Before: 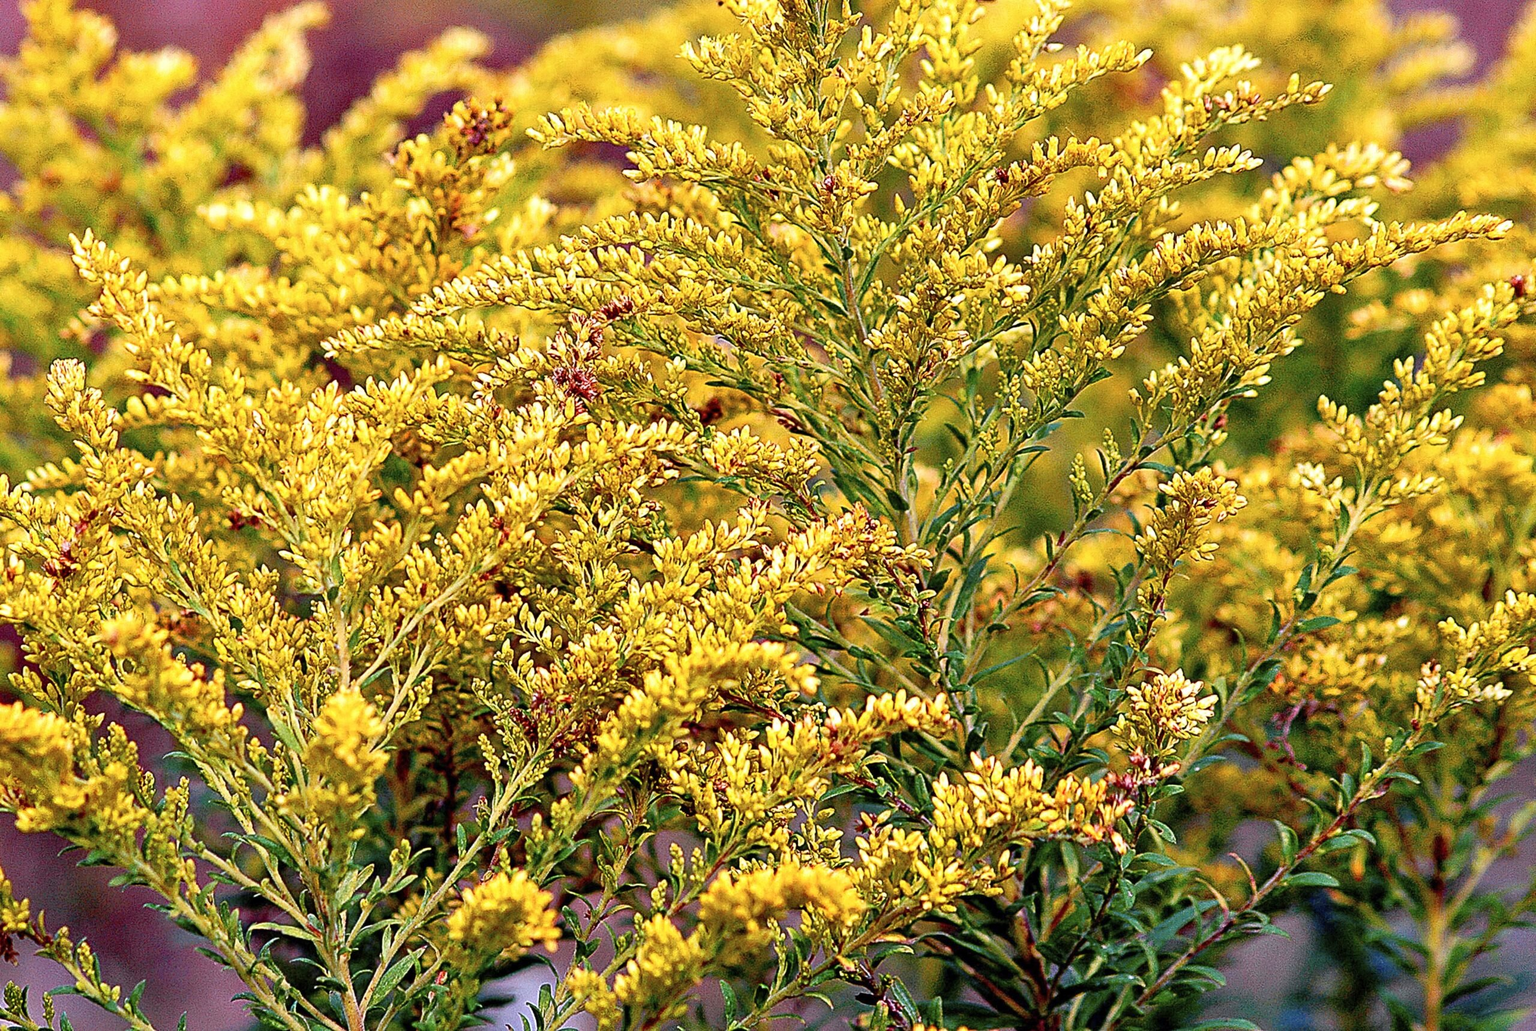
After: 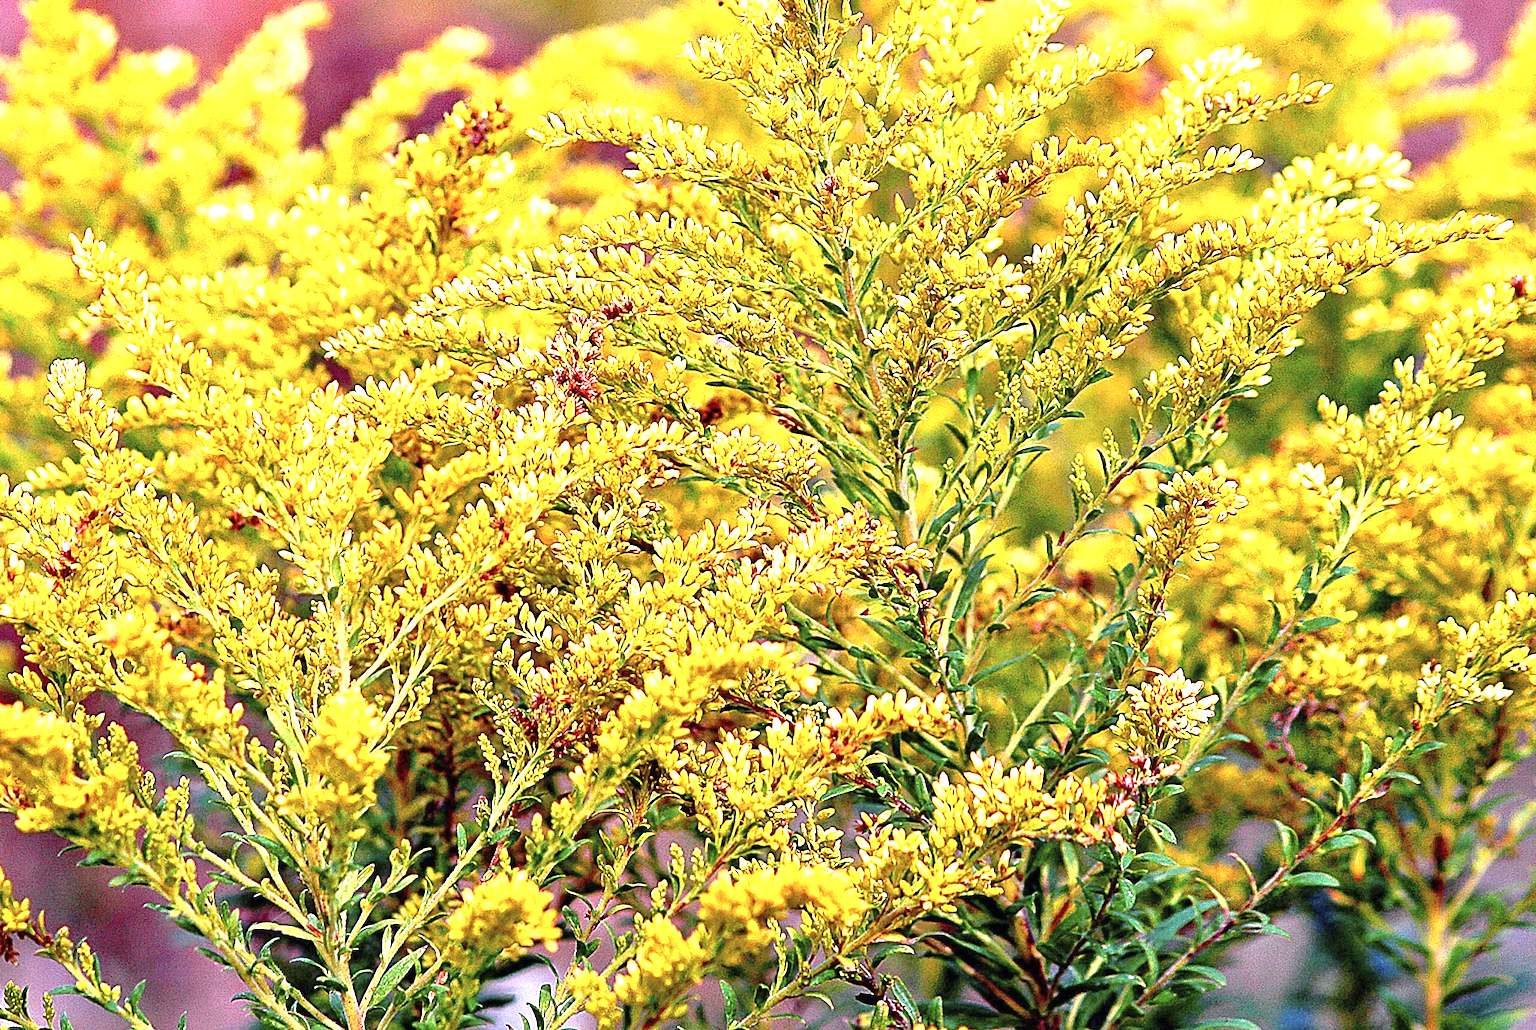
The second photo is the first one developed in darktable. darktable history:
color balance: mode lift, gamma, gain (sRGB)
exposure: black level correction 0, exposure 1.1 EV, compensate exposure bias true, compensate highlight preservation false
